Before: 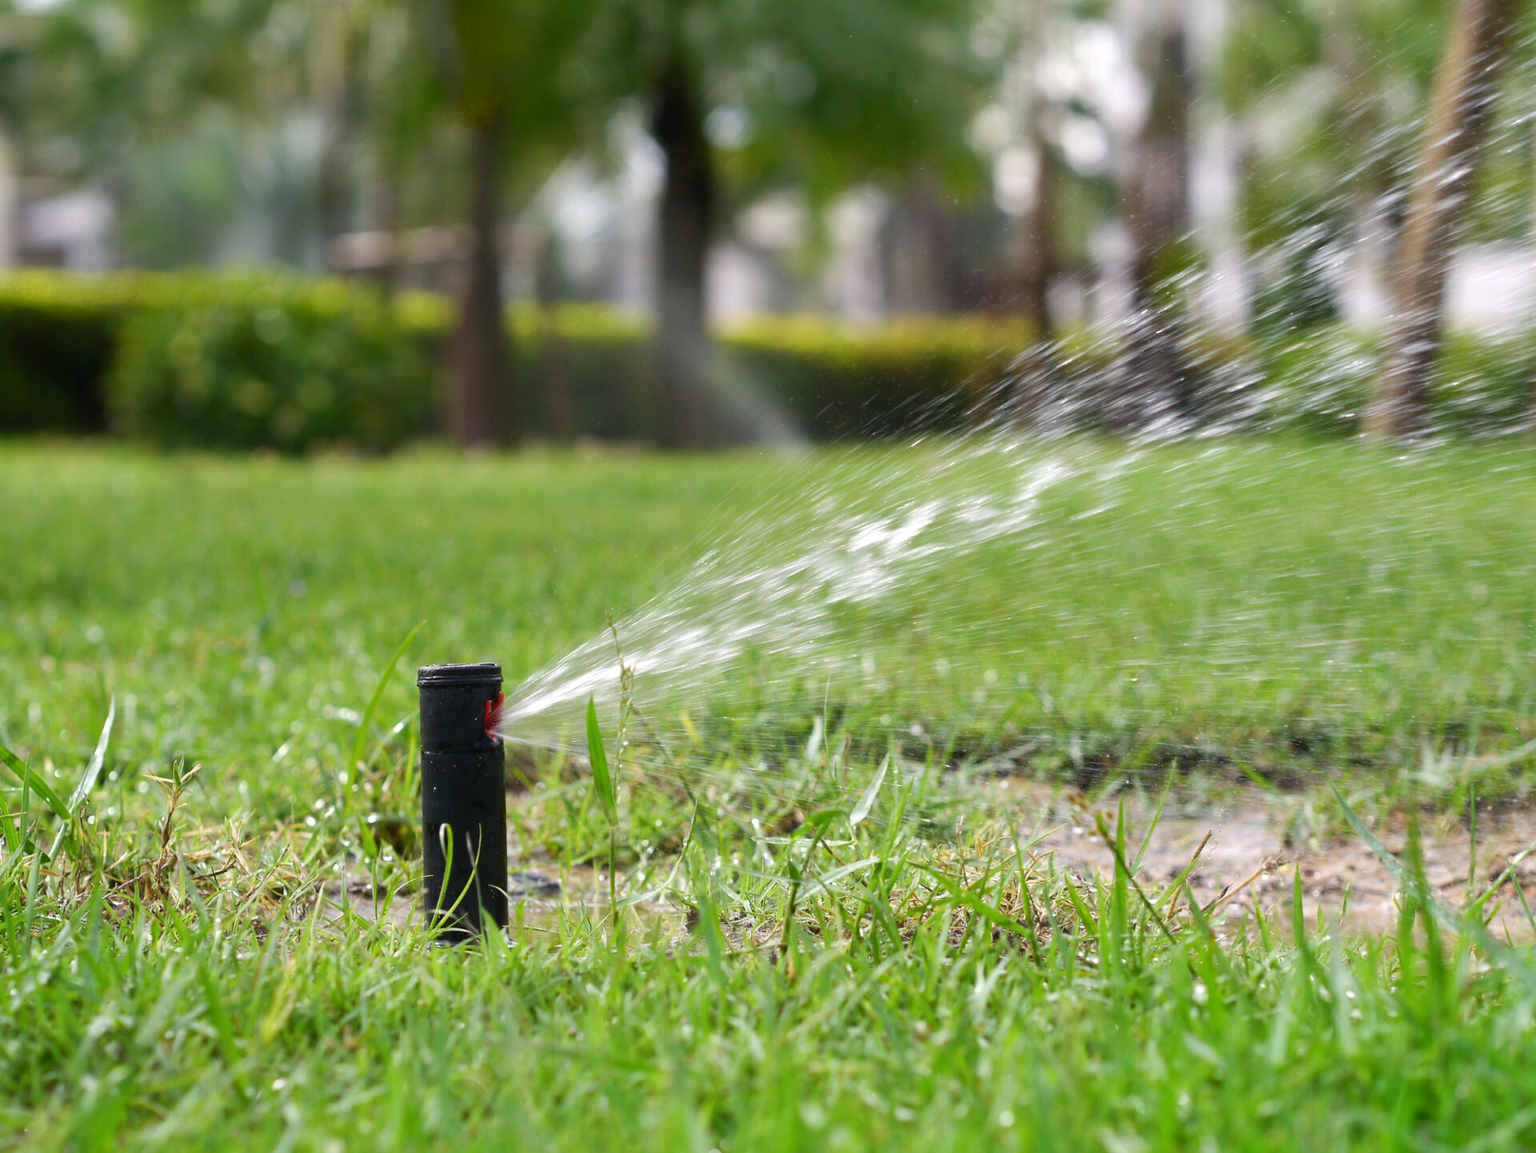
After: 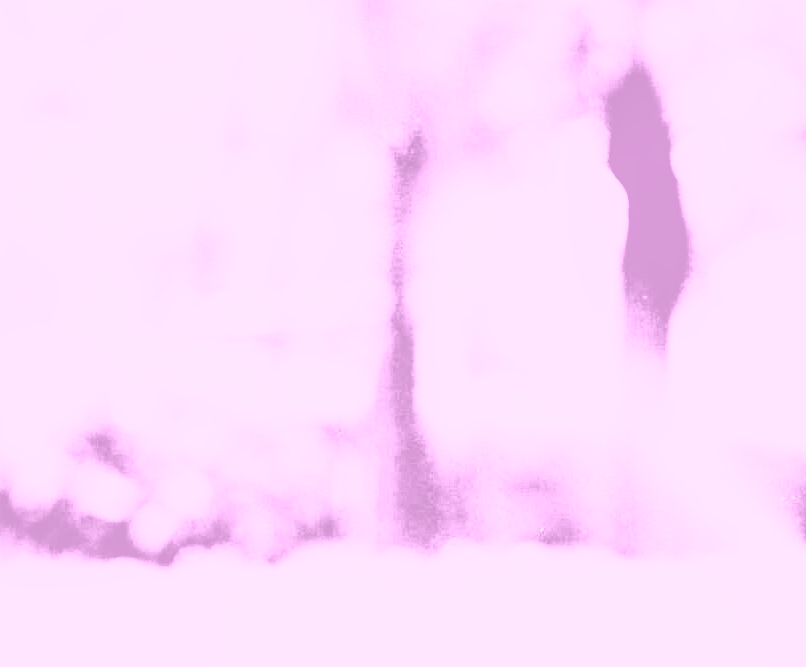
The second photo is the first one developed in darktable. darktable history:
local contrast: on, module defaults
filmic rgb: black relative exposure -5 EV, hardness 2.88, contrast 1.3, highlights saturation mix -30%
contrast brightness saturation: contrast 0.77, brightness -1, saturation 1
crop and rotate: left 10.817%, top 0.062%, right 47.194%, bottom 53.626%
exposure: black level correction 0, exposure 2.327 EV, compensate exposure bias true, compensate highlight preservation false
colorize: hue 331.2°, saturation 75%, source mix 30.28%, lightness 70.52%, version 1
haze removal: on, module defaults
color balance rgb: linear chroma grading › highlights 100%, linear chroma grading › global chroma 23.41%, perceptual saturation grading › global saturation 35.38%, hue shift -10.68°, perceptual brilliance grading › highlights 47.25%, perceptual brilliance grading › mid-tones 22.2%, perceptual brilliance grading › shadows -5.93%
